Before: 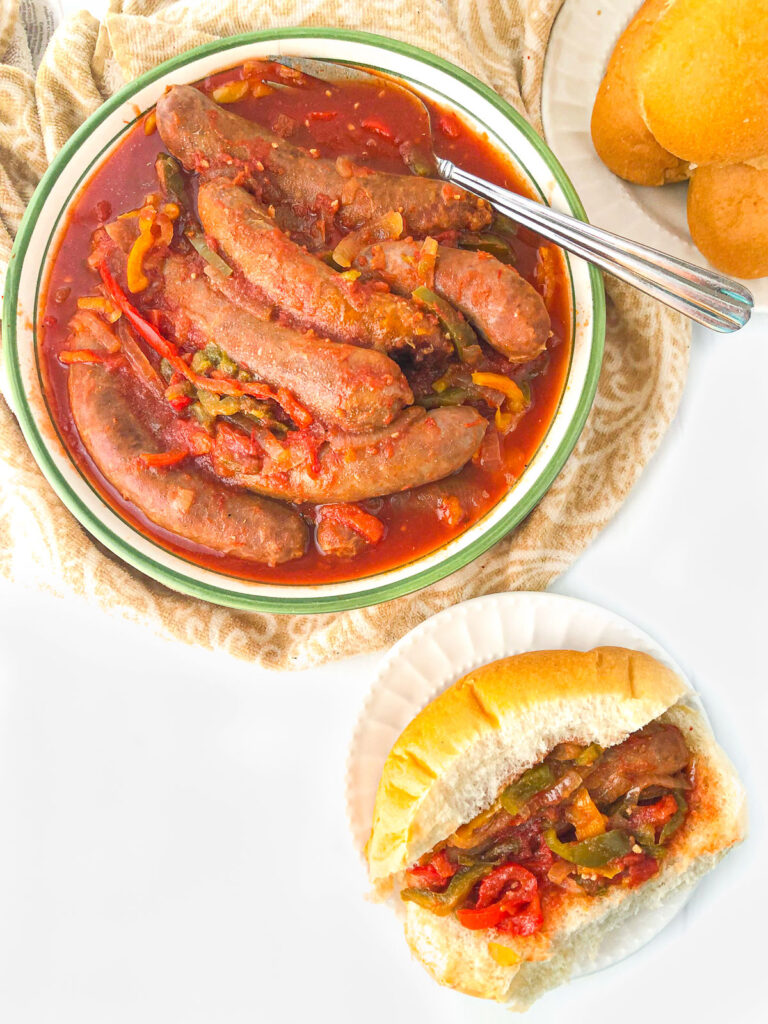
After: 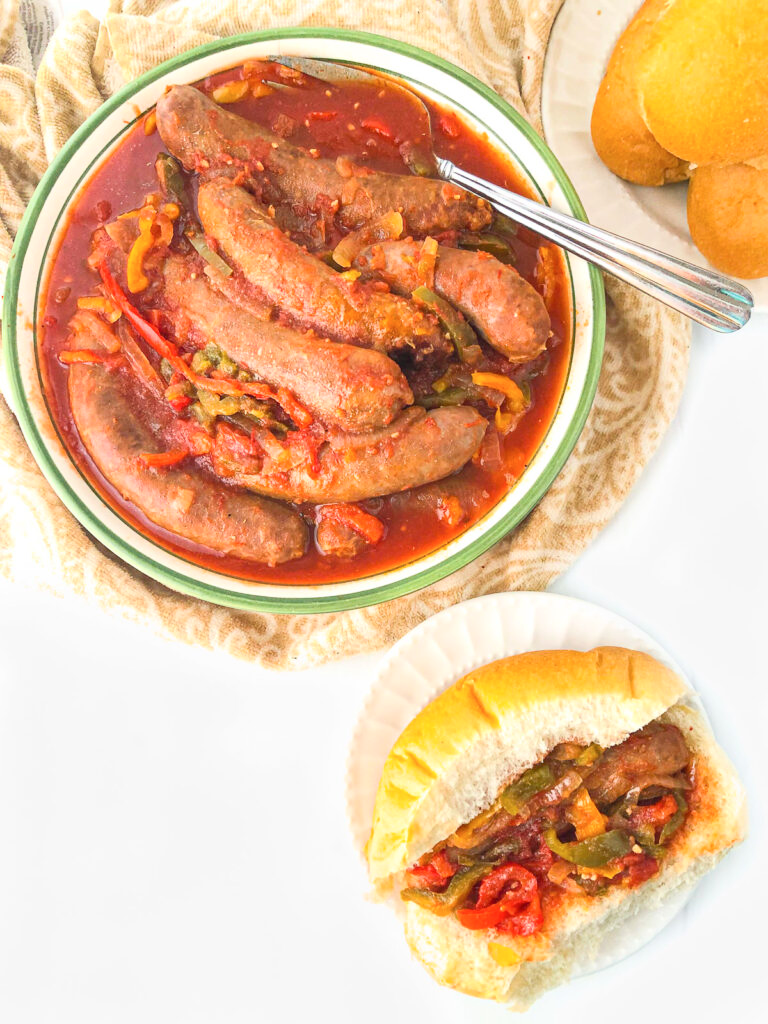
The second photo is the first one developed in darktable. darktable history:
contrast brightness saturation: contrast 0.145, brightness 0.053
